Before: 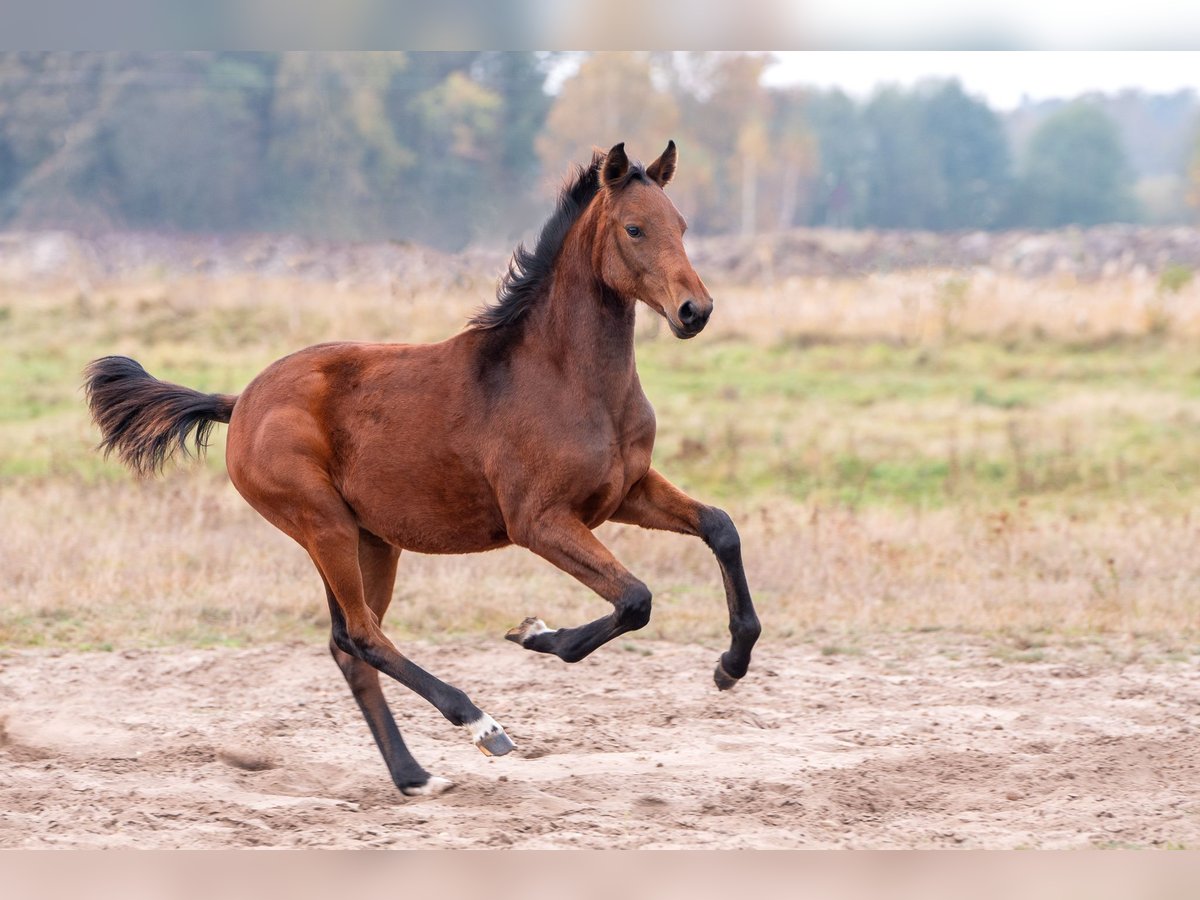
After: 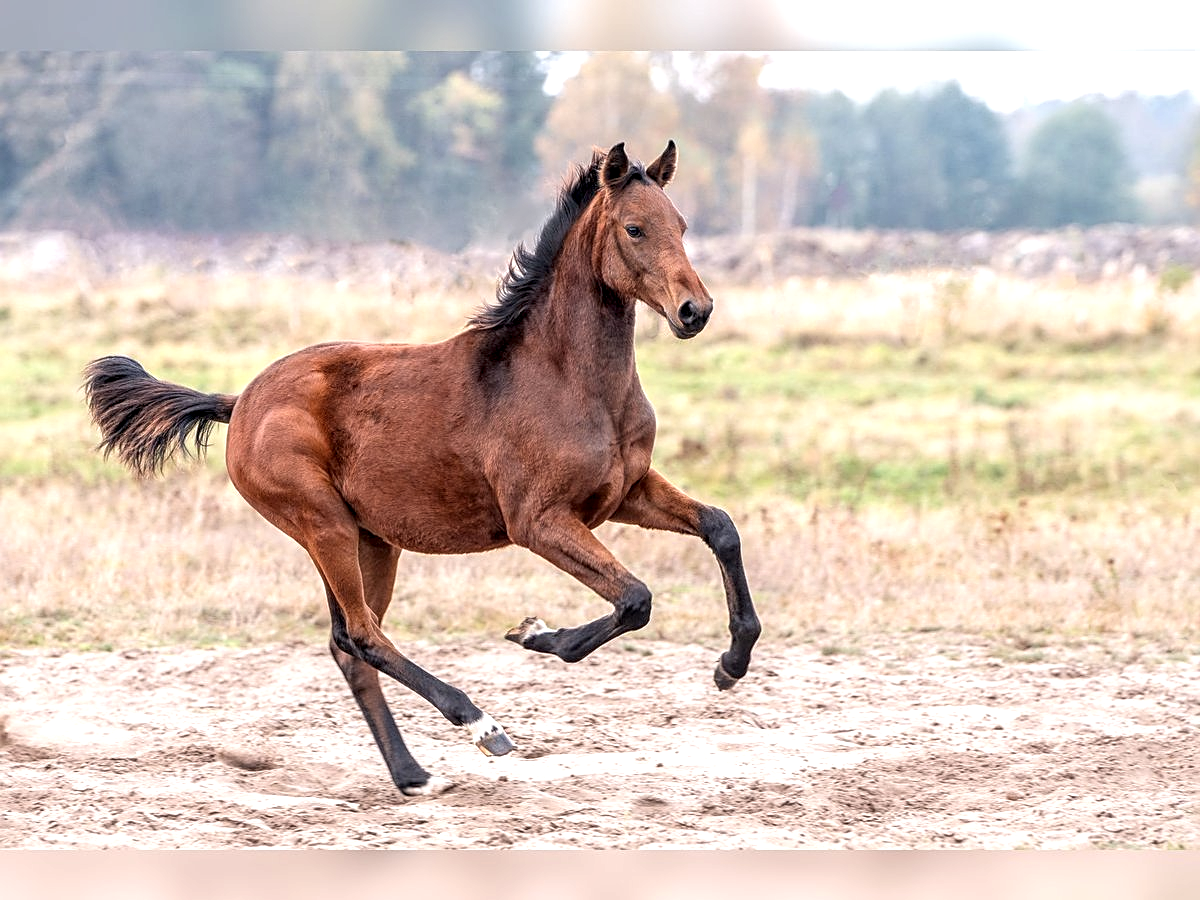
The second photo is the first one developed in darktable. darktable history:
contrast brightness saturation: contrast 0.05, brightness 0.06, saturation 0.01
local contrast: highlights 59%, detail 145%
shadows and highlights: radius 110.86, shadows 51.09, white point adjustment 9.16, highlights -4.17, highlights color adjustment 32.2%, soften with gaussian
sharpen: on, module defaults
